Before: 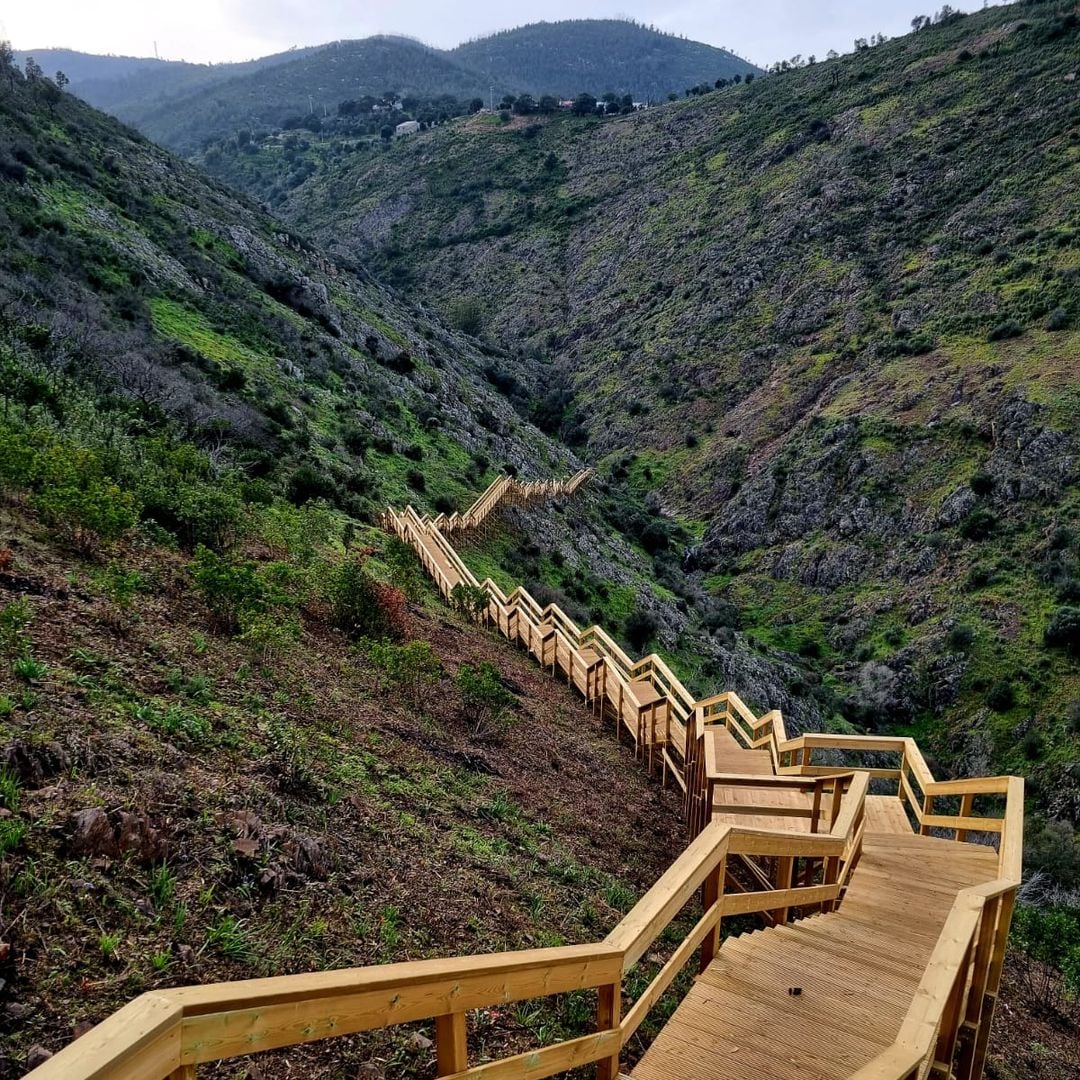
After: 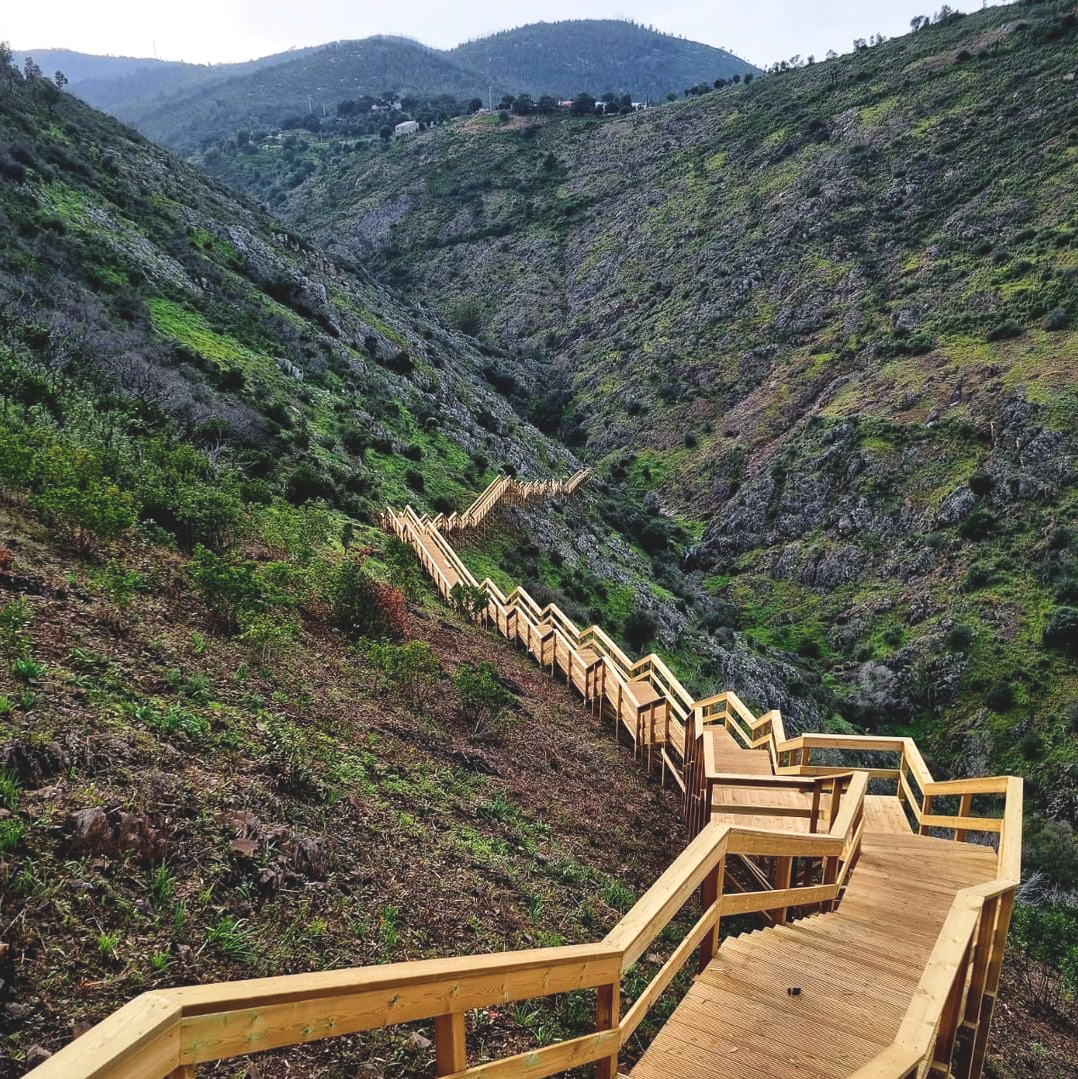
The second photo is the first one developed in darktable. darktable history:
exposure: black level correction -0.009, exposure 0.068 EV, compensate highlight preservation false
base curve: curves: ch0 [(0, 0) (0.666, 0.806) (1, 1)], preserve colors none
crop and rotate: left 0.123%, bottom 0.014%
